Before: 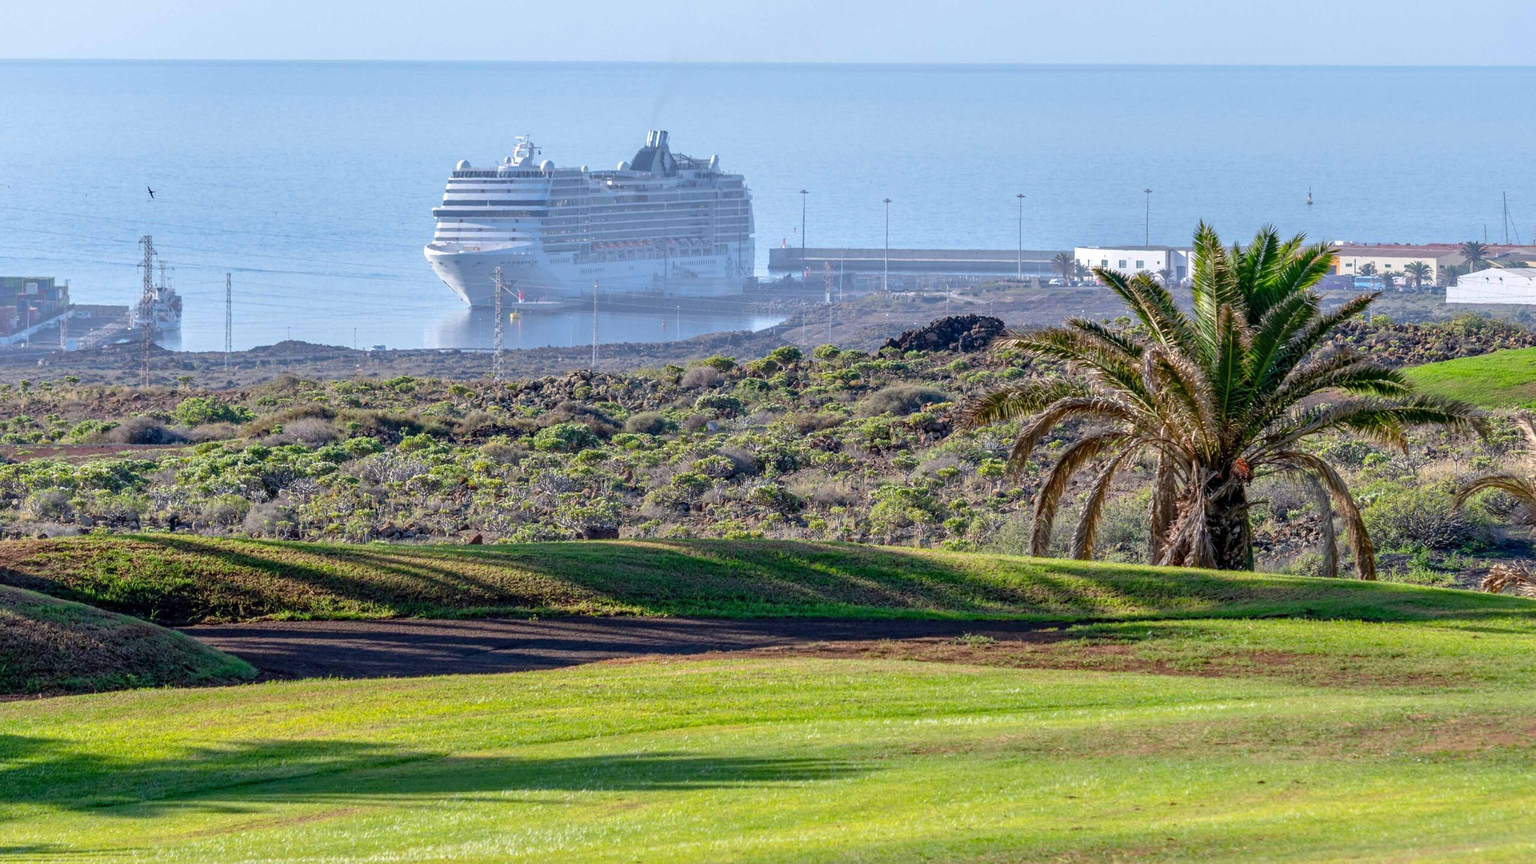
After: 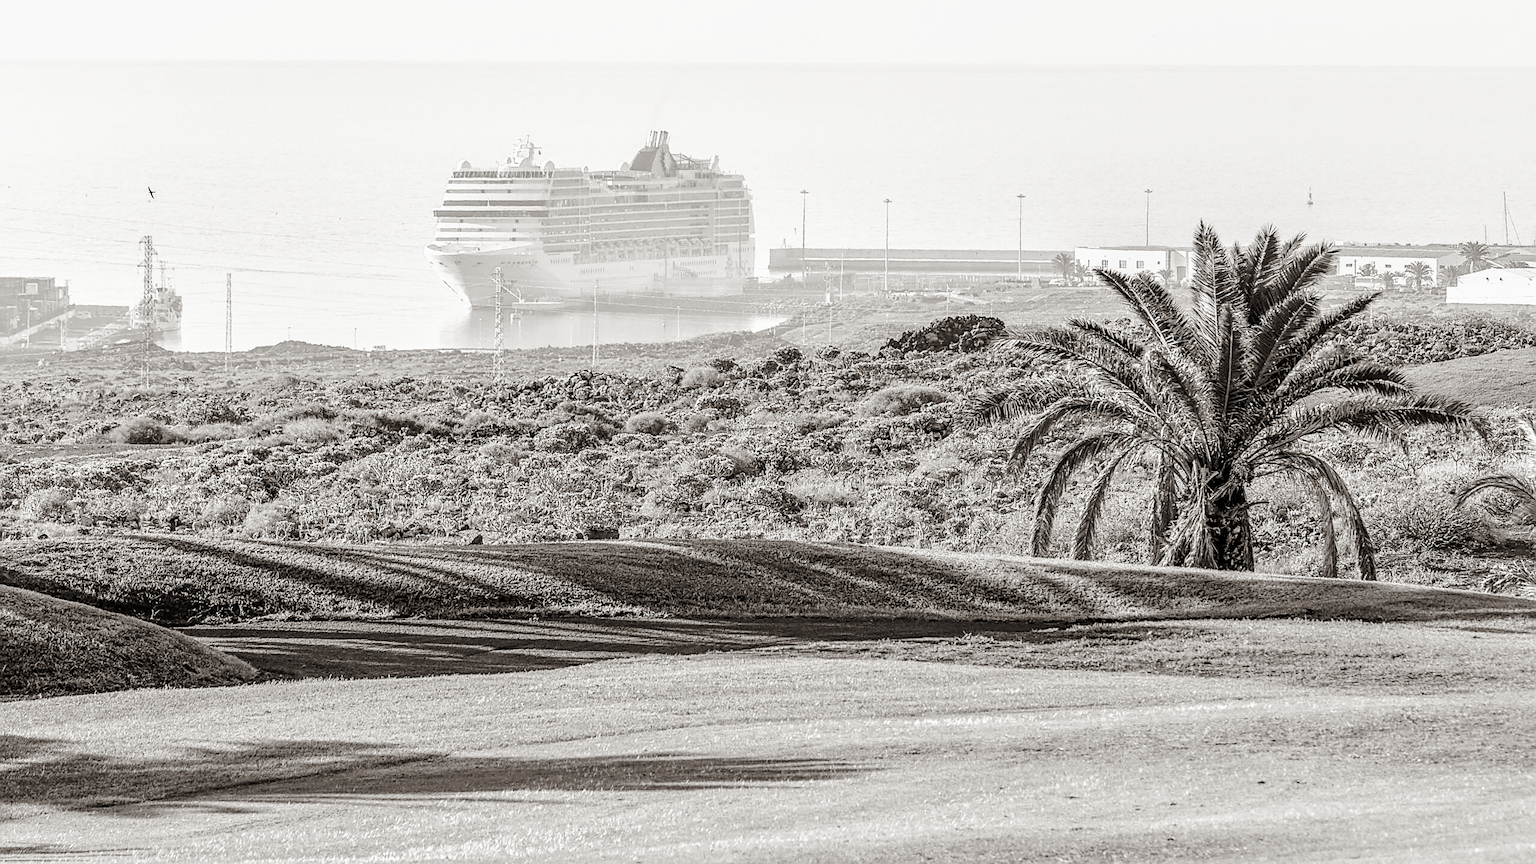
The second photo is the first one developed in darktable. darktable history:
color balance rgb: power › chroma 0.689%, power › hue 60°, perceptual saturation grading › global saturation 29.479%
color calibration: output gray [0.18, 0.41, 0.41, 0], illuminant as shot in camera, x 0.379, y 0.397, temperature 4144.48 K
base curve: curves: ch0 [(0, 0) (0.025, 0.046) (0.112, 0.277) (0.467, 0.74) (0.814, 0.929) (1, 0.942)], preserve colors none
sharpen: radius 1.408, amount 1.248, threshold 0.752
local contrast: on, module defaults
